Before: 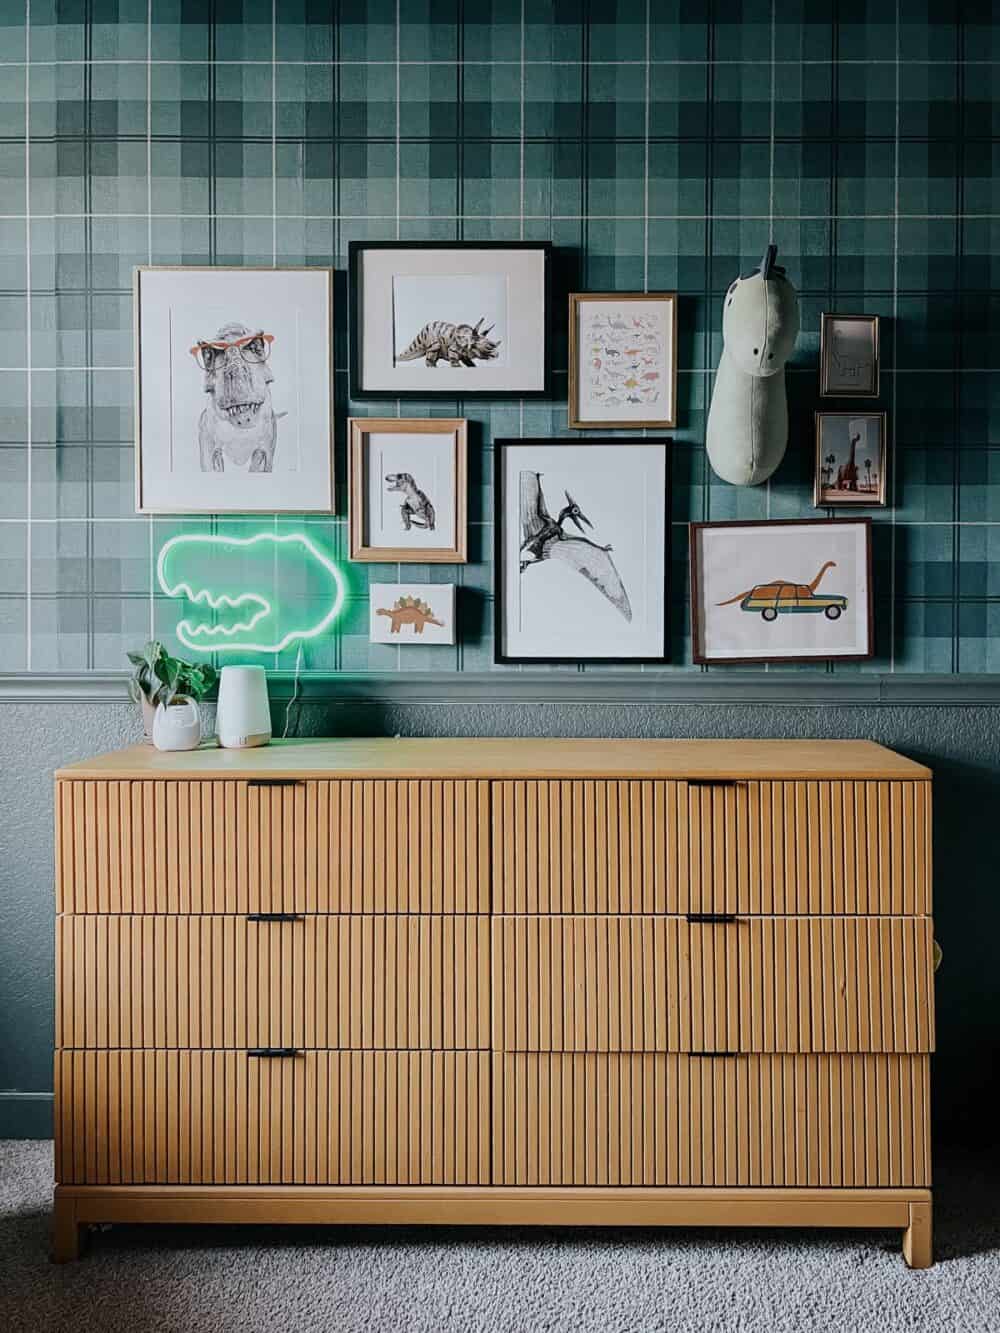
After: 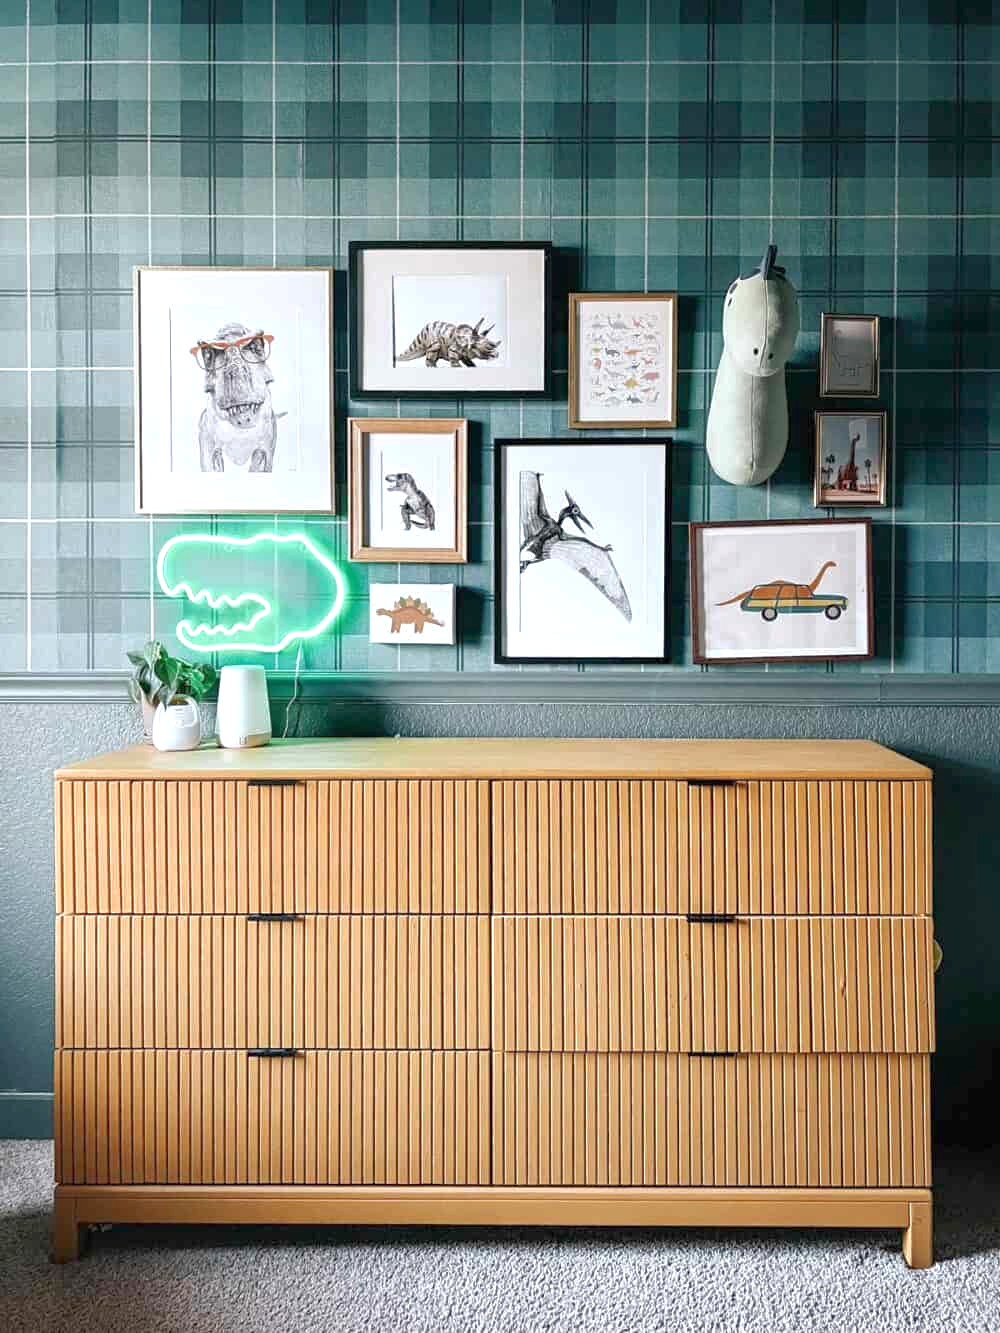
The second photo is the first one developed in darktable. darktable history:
tone equalizer: -8 EV 0.271 EV, -7 EV 0.419 EV, -6 EV 0.445 EV, -5 EV 0.285 EV, -3 EV -0.271 EV, -2 EV -0.423 EV, -1 EV -0.406 EV, +0 EV -0.225 EV, edges refinement/feathering 500, mask exposure compensation -1.57 EV, preserve details no
exposure: black level correction 0, exposure 1.095 EV, compensate exposure bias true, compensate highlight preservation false
